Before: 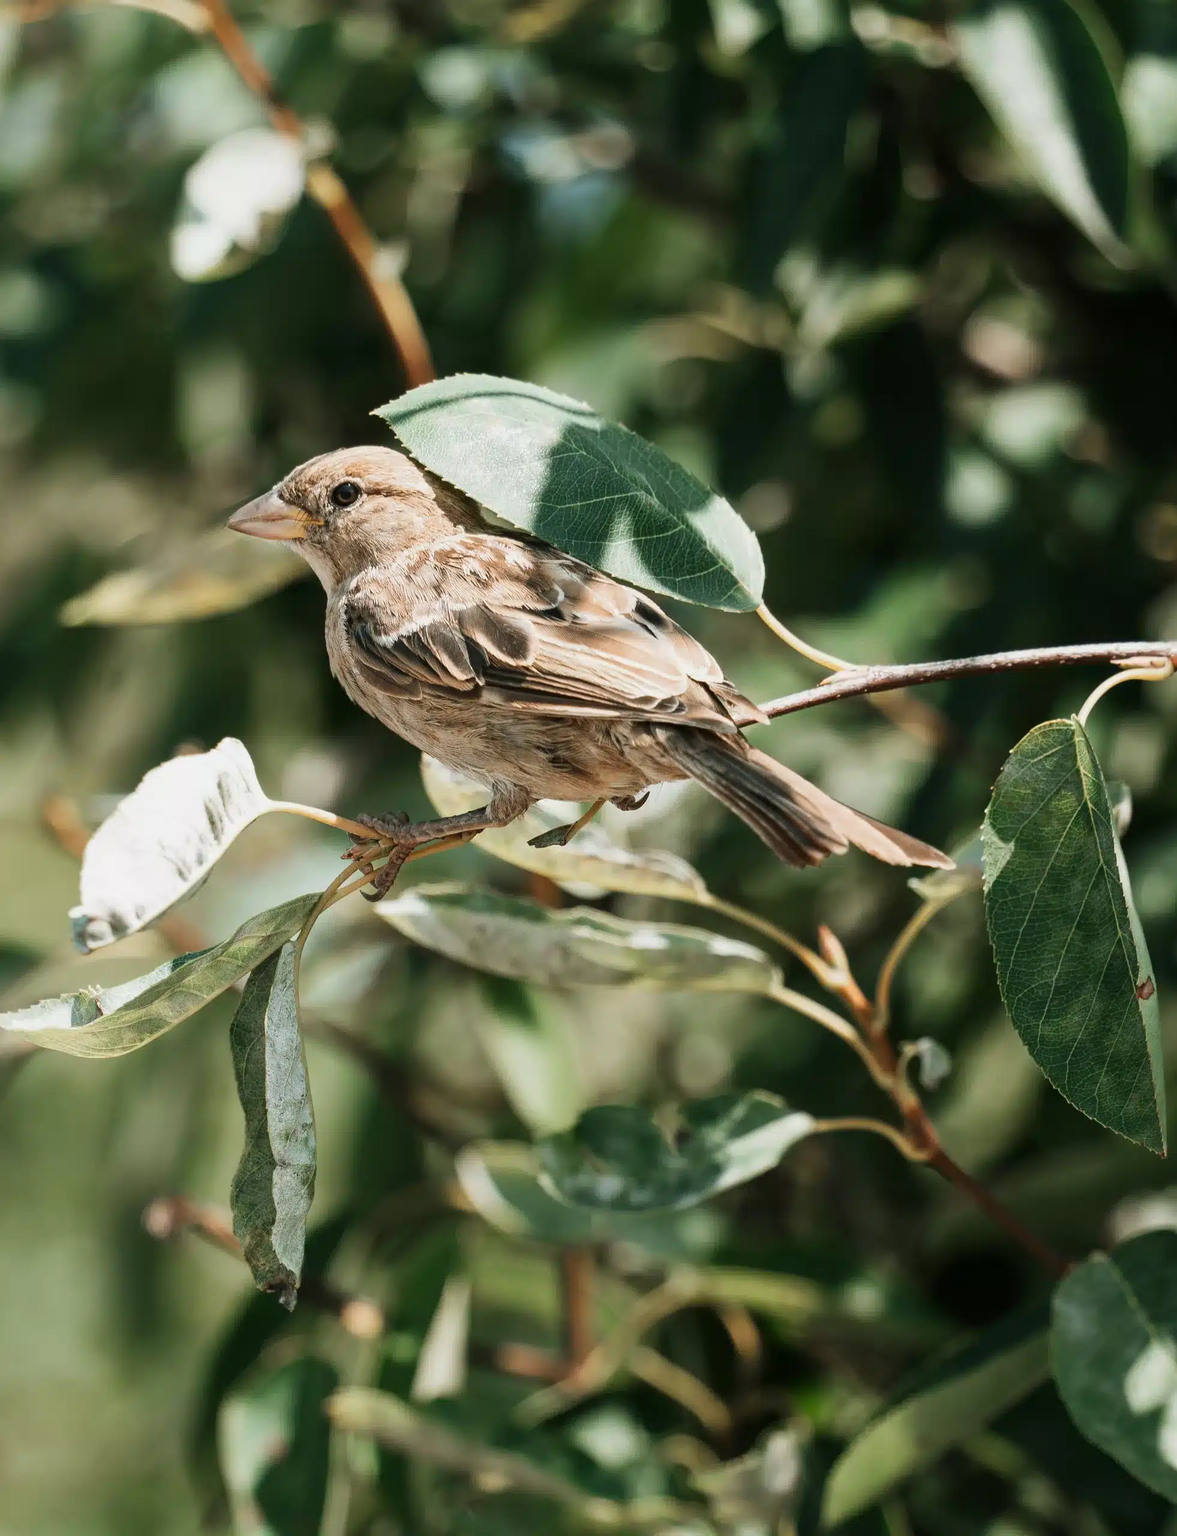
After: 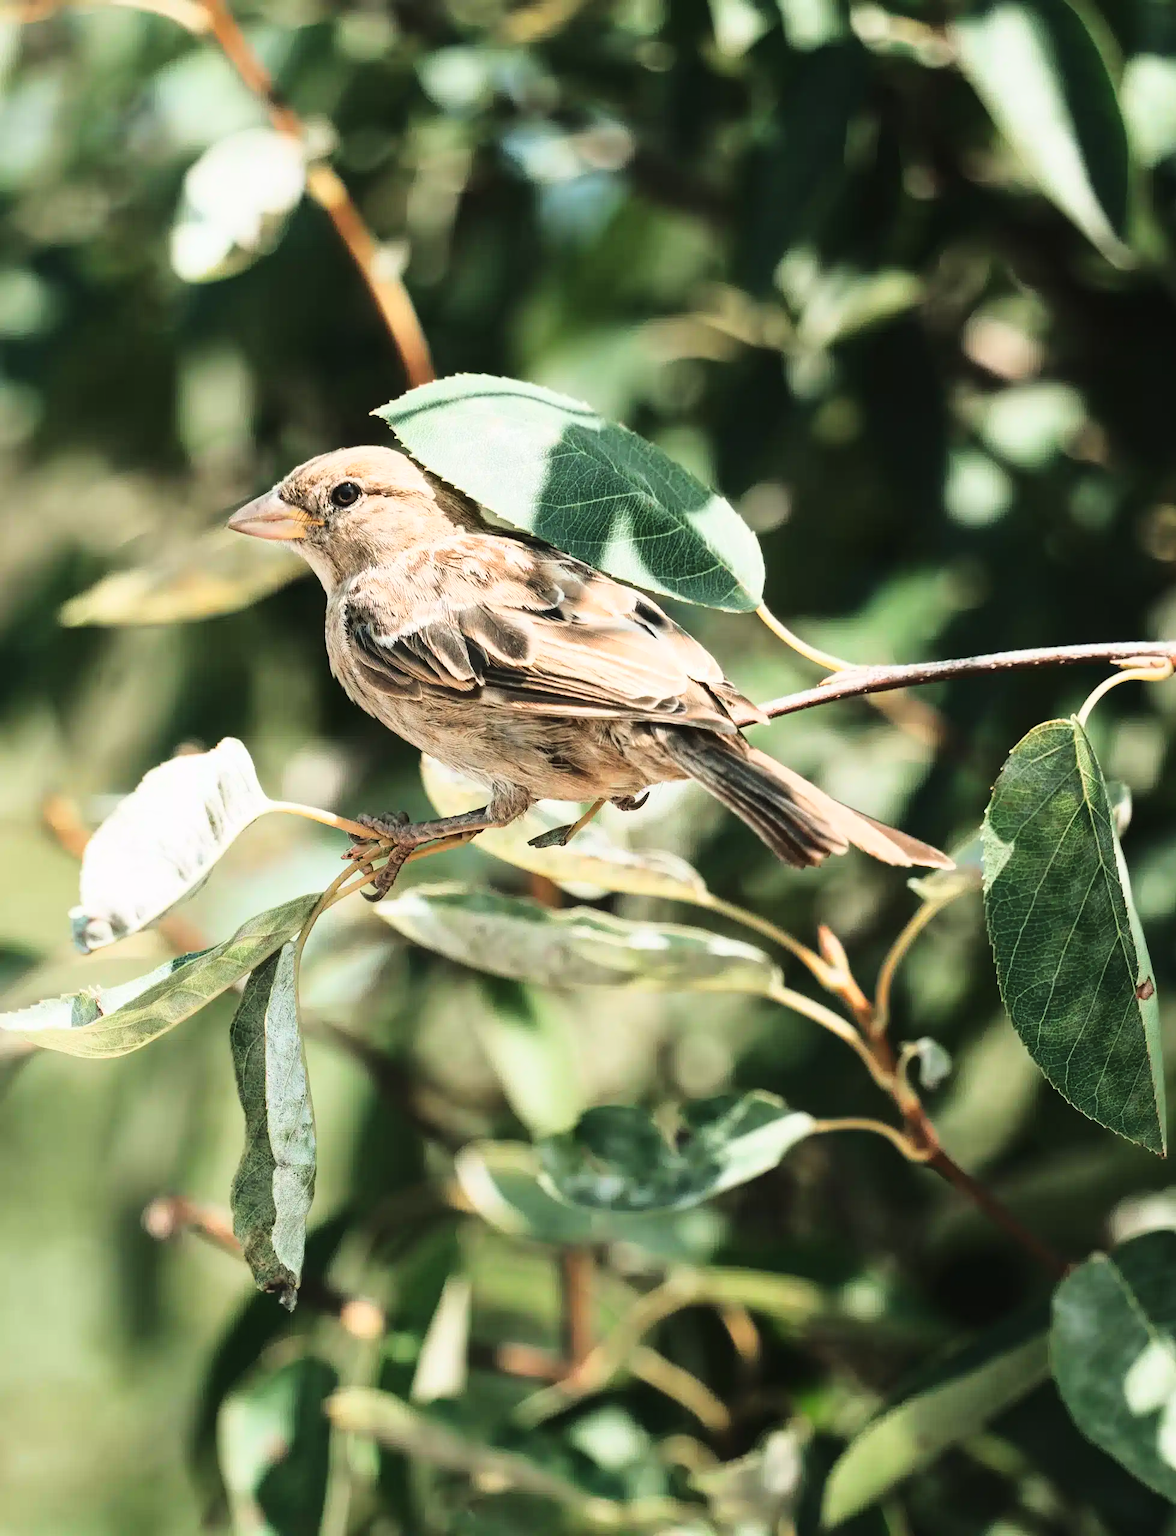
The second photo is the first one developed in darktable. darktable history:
tone equalizer: on, module defaults
rotate and perspective: automatic cropping original format, crop left 0, crop top 0
exposure: black level correction -0.003, exposure 0.04 EV, compensate highlight preservation false
base curve: curves: ch0 [(0, 0) (0.028, 0.03) (0.121, 0.232) (0.46, 0.748) (0.859, 0.968) (1, 1)]
